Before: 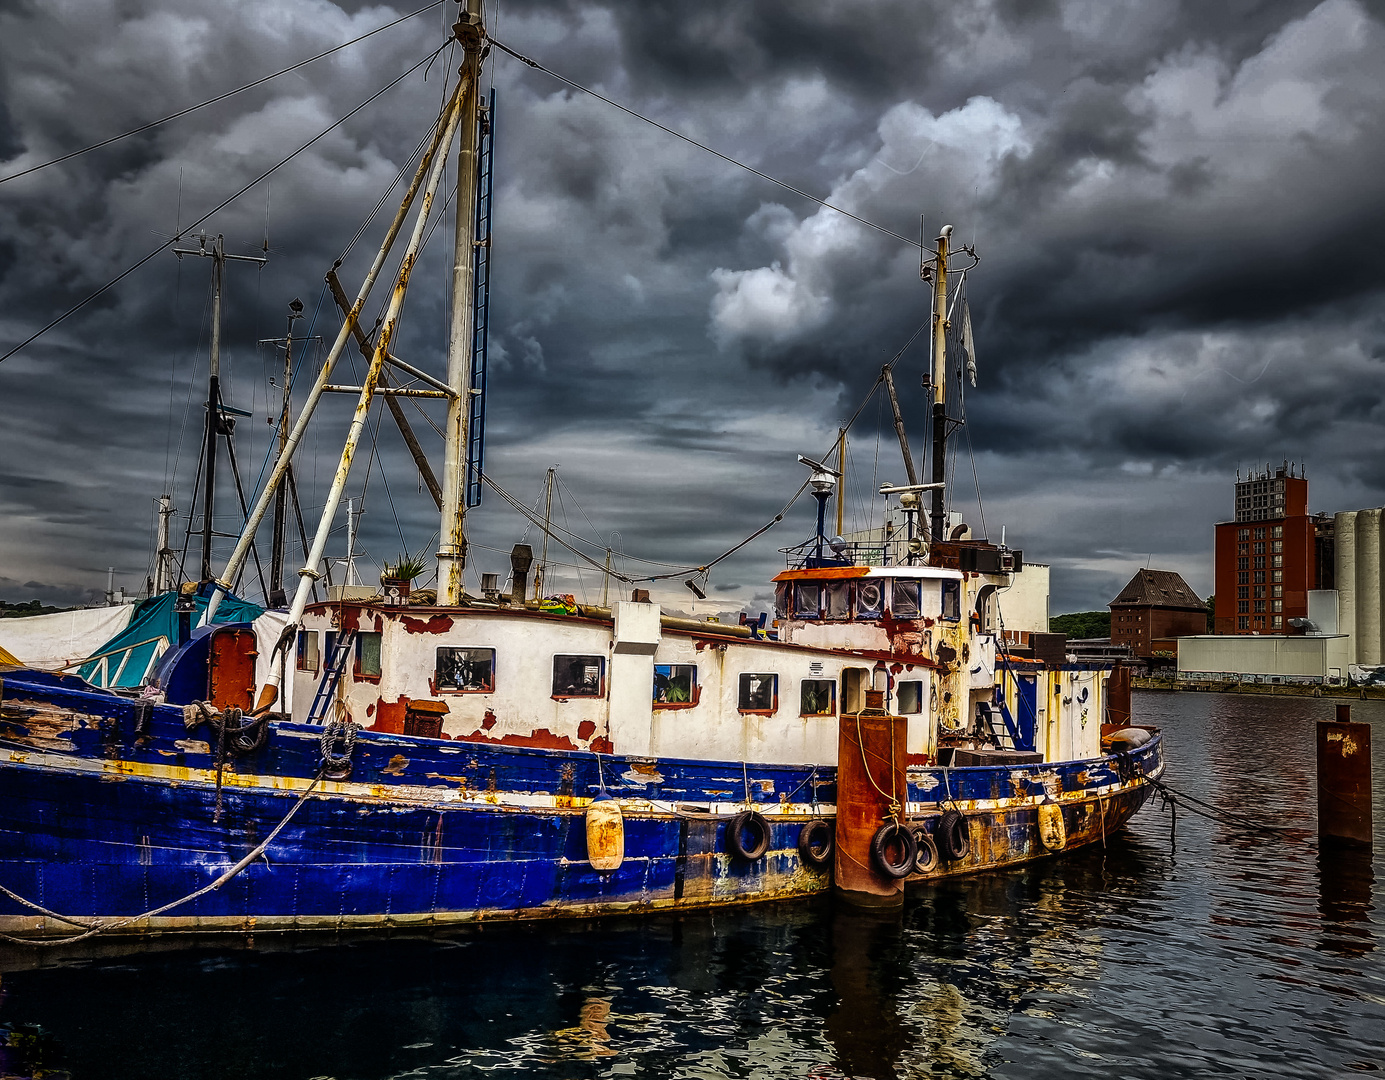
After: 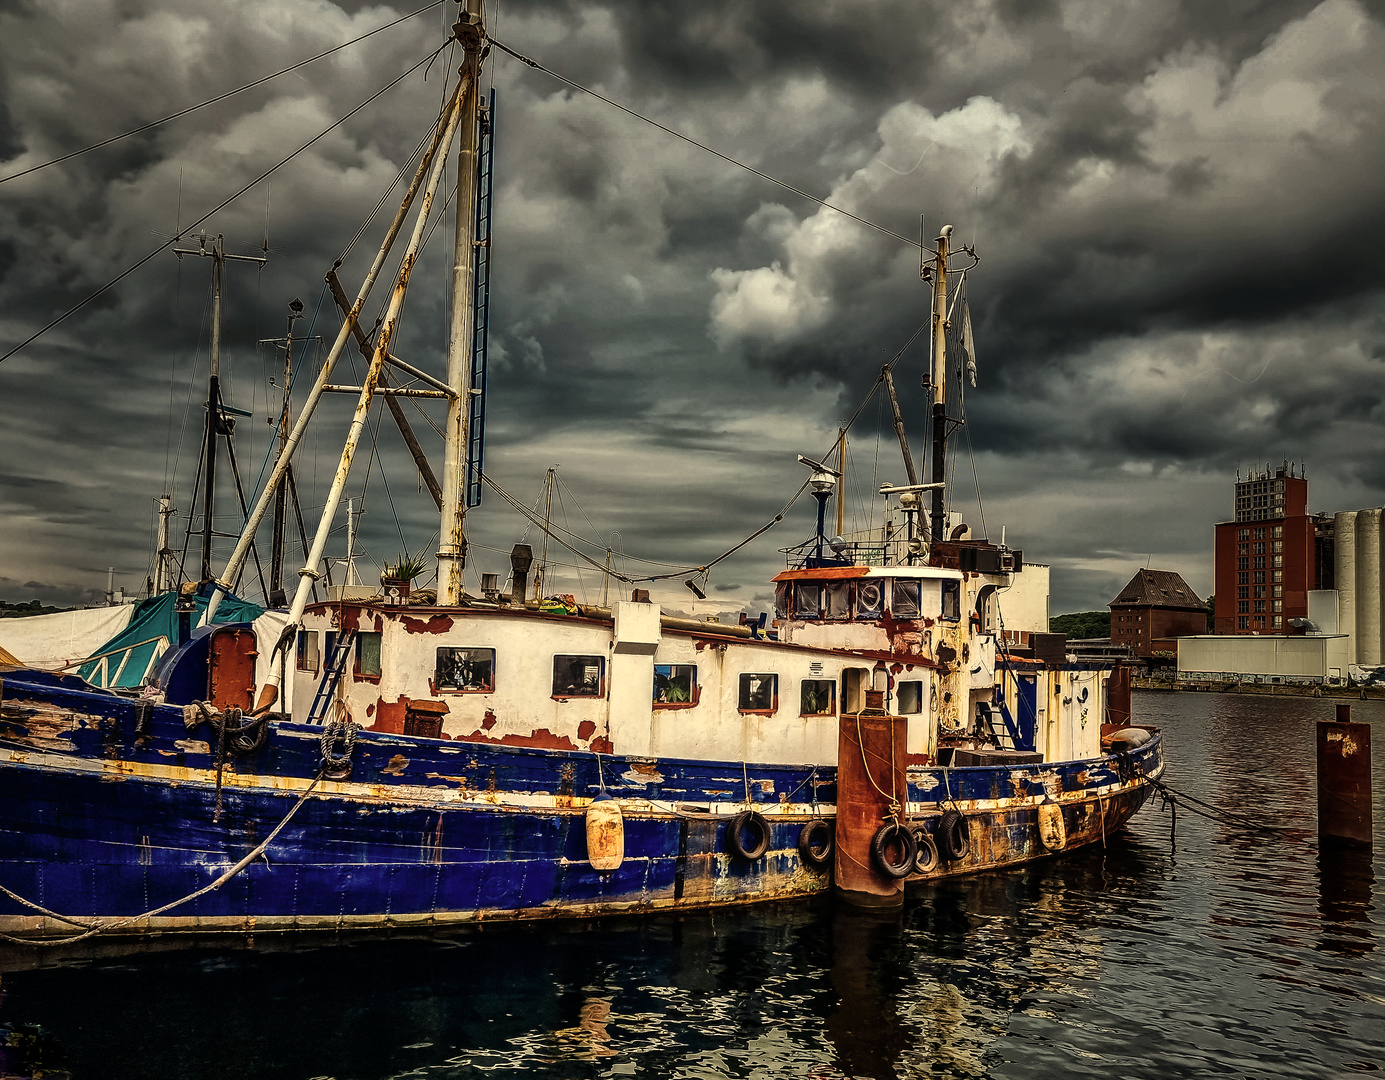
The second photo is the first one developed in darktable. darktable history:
white balance: red 1.08, blue 0.791
color correction: saturation 0.8
